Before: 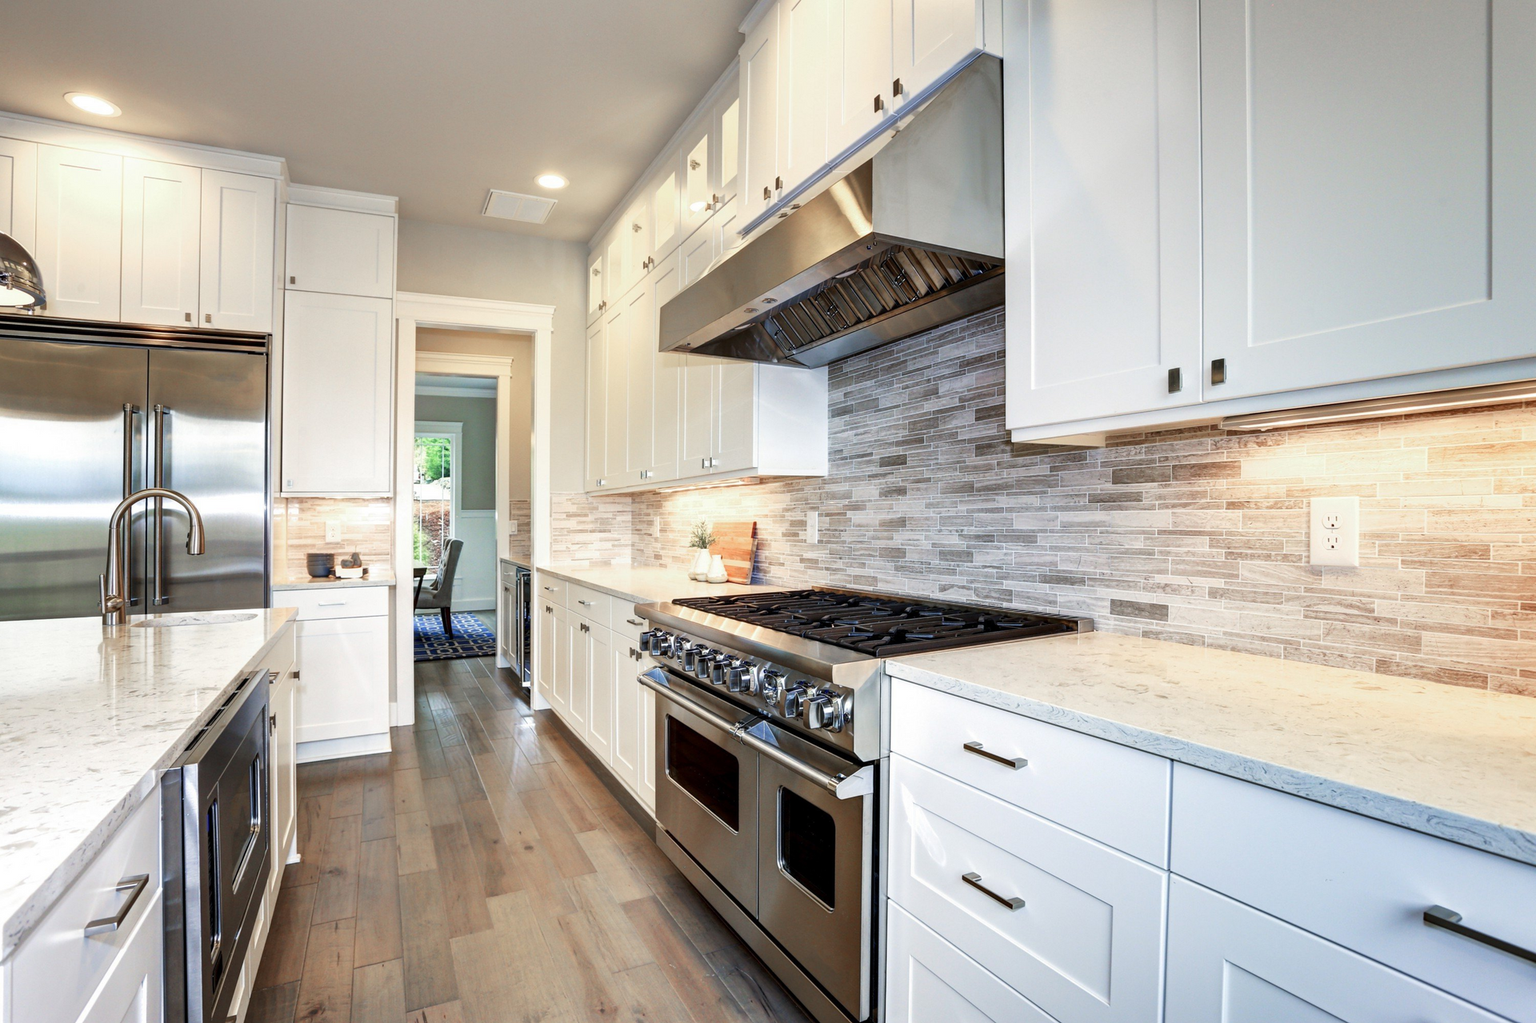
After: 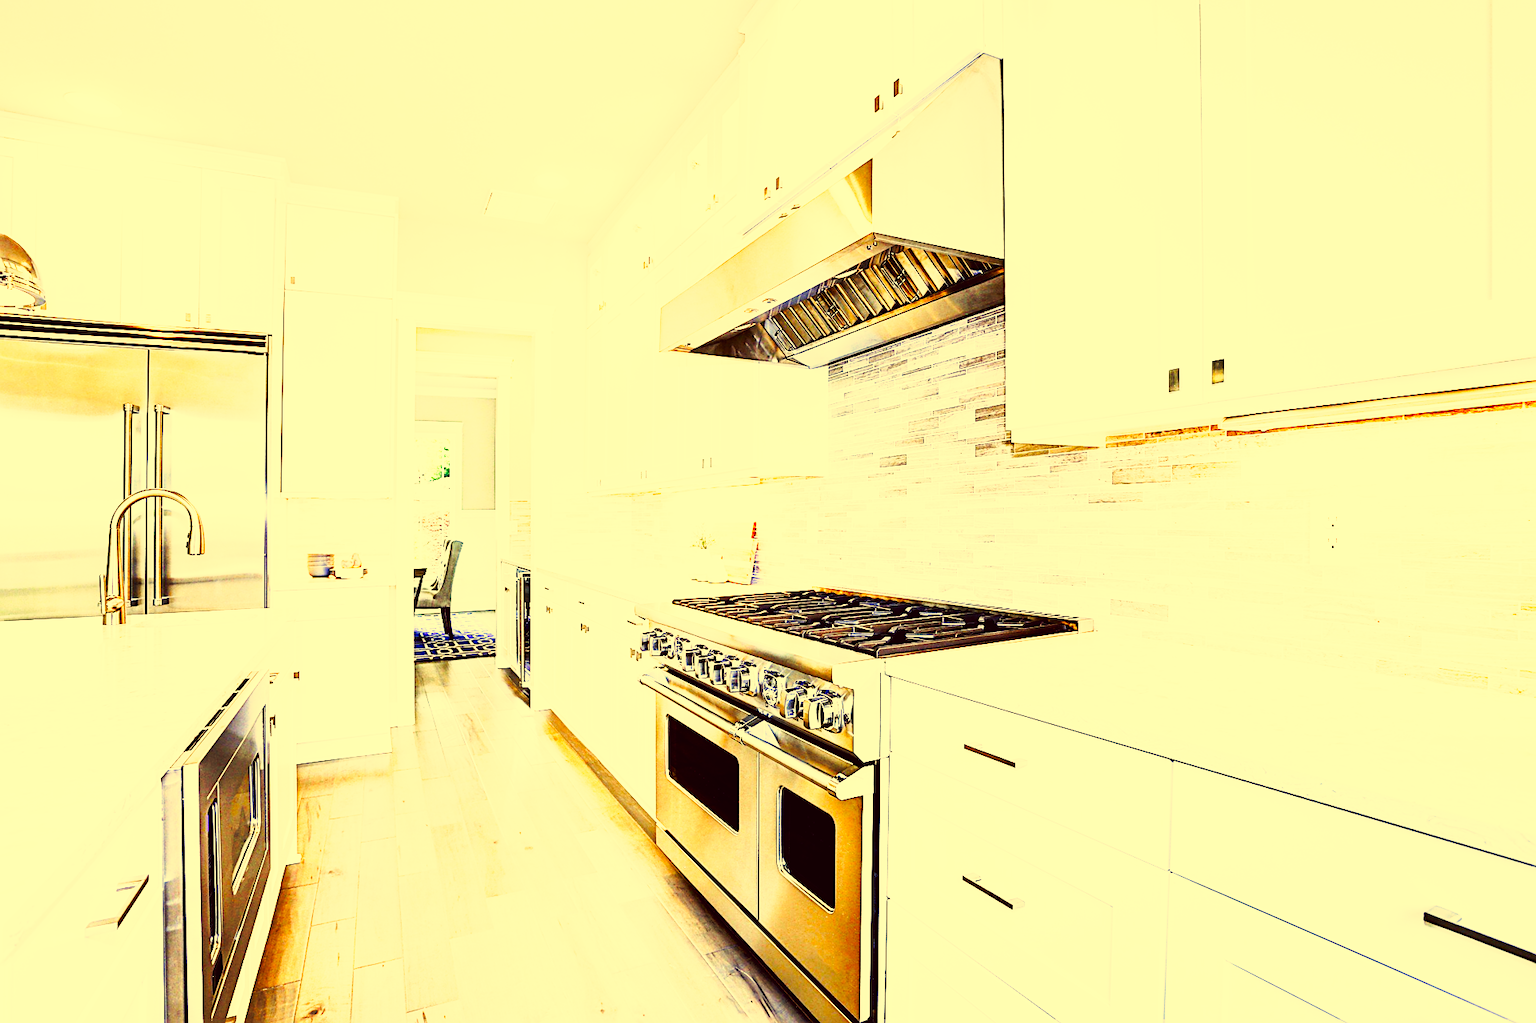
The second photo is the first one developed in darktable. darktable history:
color correction: highlights a* -0.595, highlights b* 39.73, shadows a* 9.56, shadows b* -0.734
sharpen: on, module defaults
tone curve: curves: ch0 [(0, 0) (0.003, 0.003) (0.011, 0.011) (0.025, 0.026) (0.044, 0.045) (0.069, 0.087) (0.1, 0.141) (0.136, 0.202) (0.177, 0.271) (0.224, 0.357) (0.277, 0.461) (0.335, 0.583) (0.399, 0.685) (0.468, 0.782) (0.543, 0.867) (0.623, 0.927) (0.709, 0.96) (0.801, 0.975) (0.898, 0.987) (1, 1)], preserve colors none
base curve: curves: ch0 [(0, 0) (0.007, 0.004) (0.027, 0.03) (0.046, 0.07) (0.207, 0.54) (0.442, 0.872) (0.673, 0.972) (1, 1)], preserve colors none
